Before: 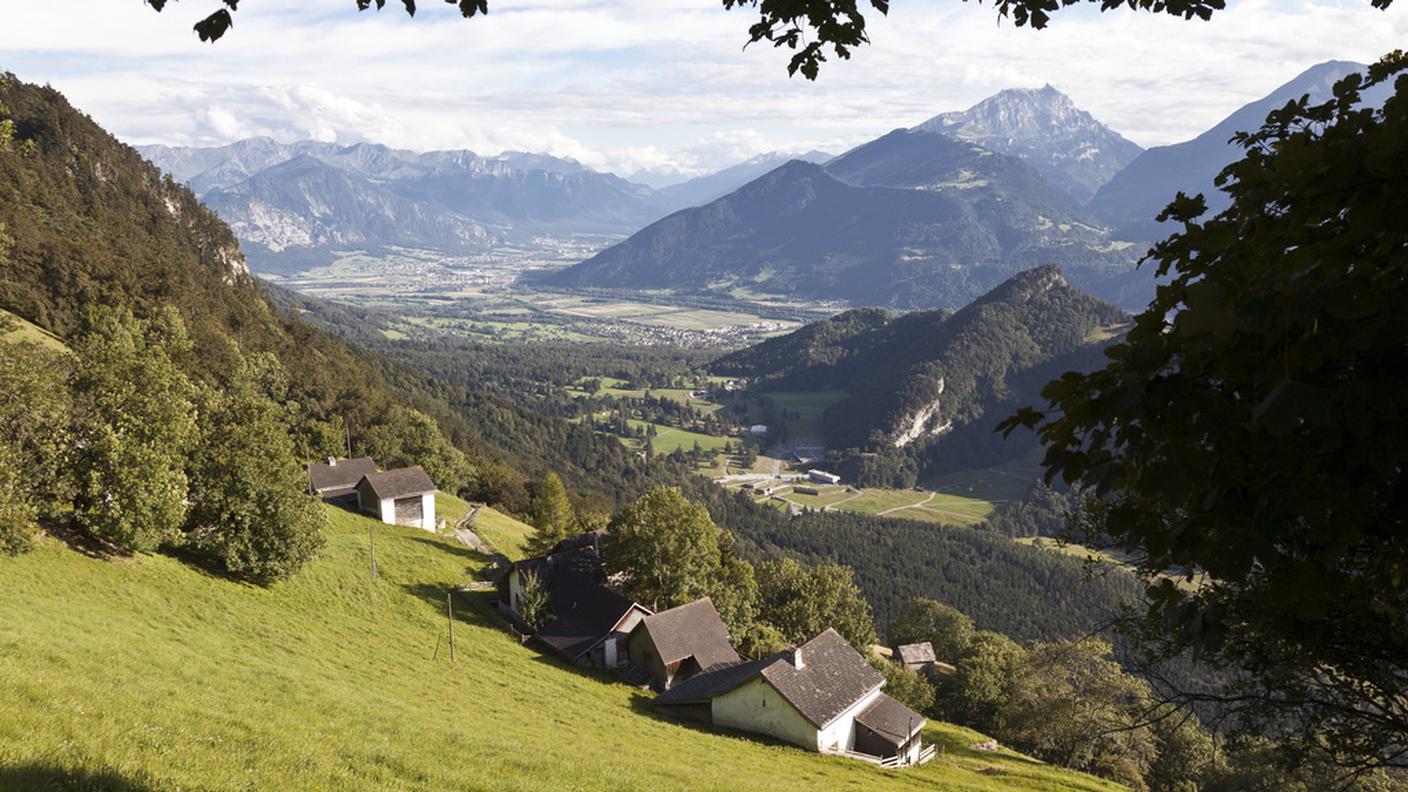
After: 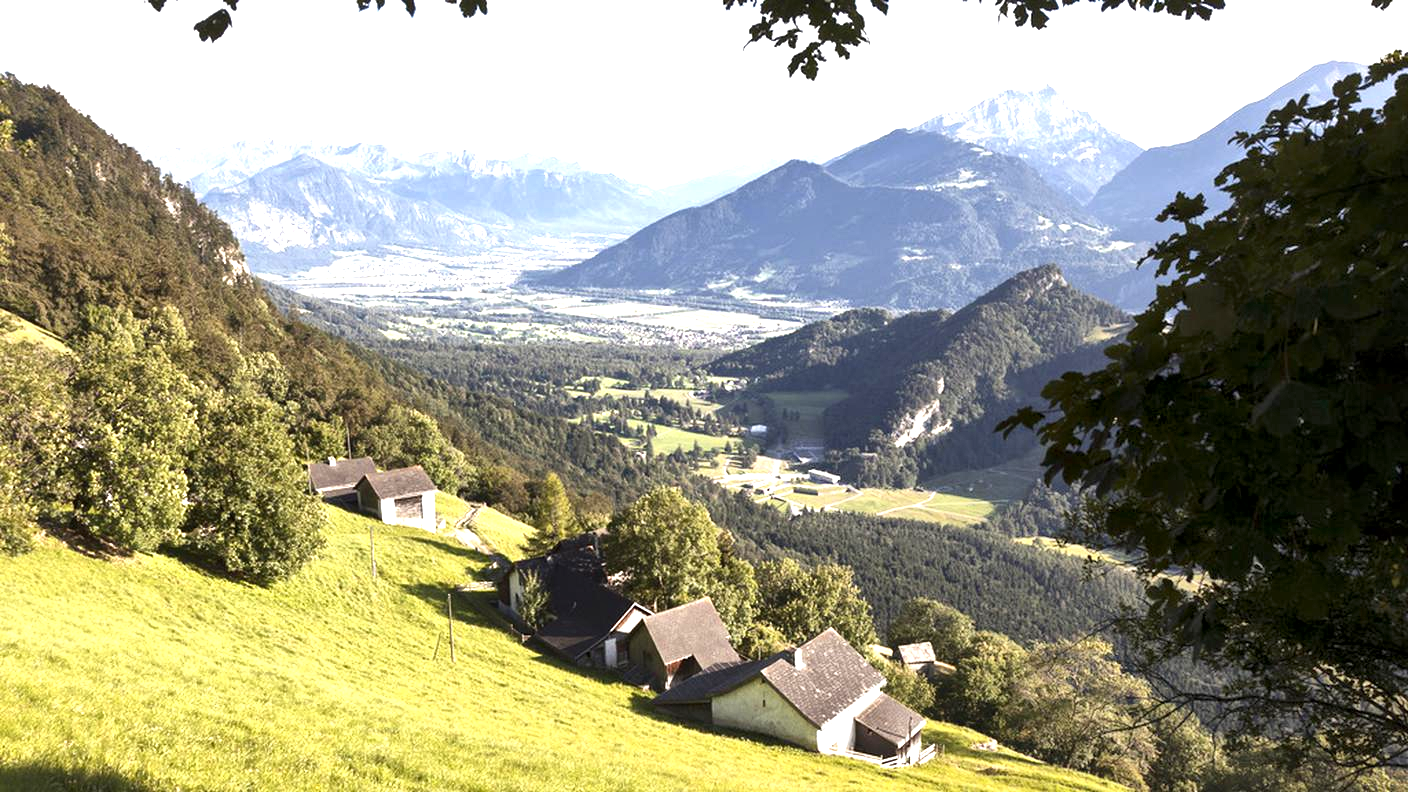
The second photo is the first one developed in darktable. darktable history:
exposure: black level correction 0, exposure 1.1 EV, compensate highlight preservation false
local contrast: mode bilateral grid, contrast 100, coarseness 99, detail 165%, midtone range 0.2
